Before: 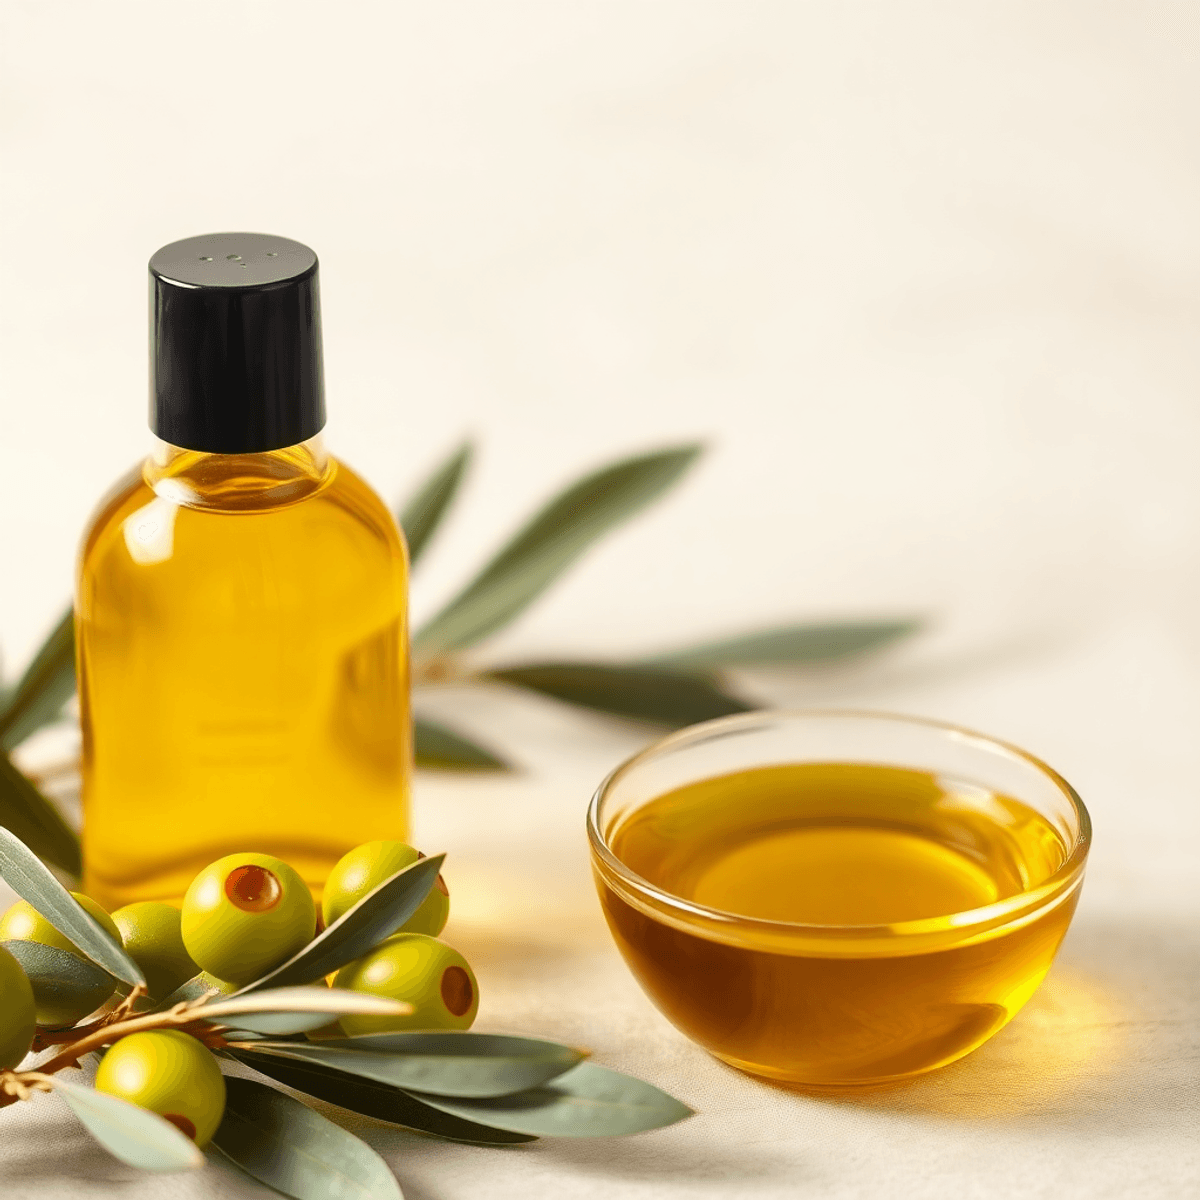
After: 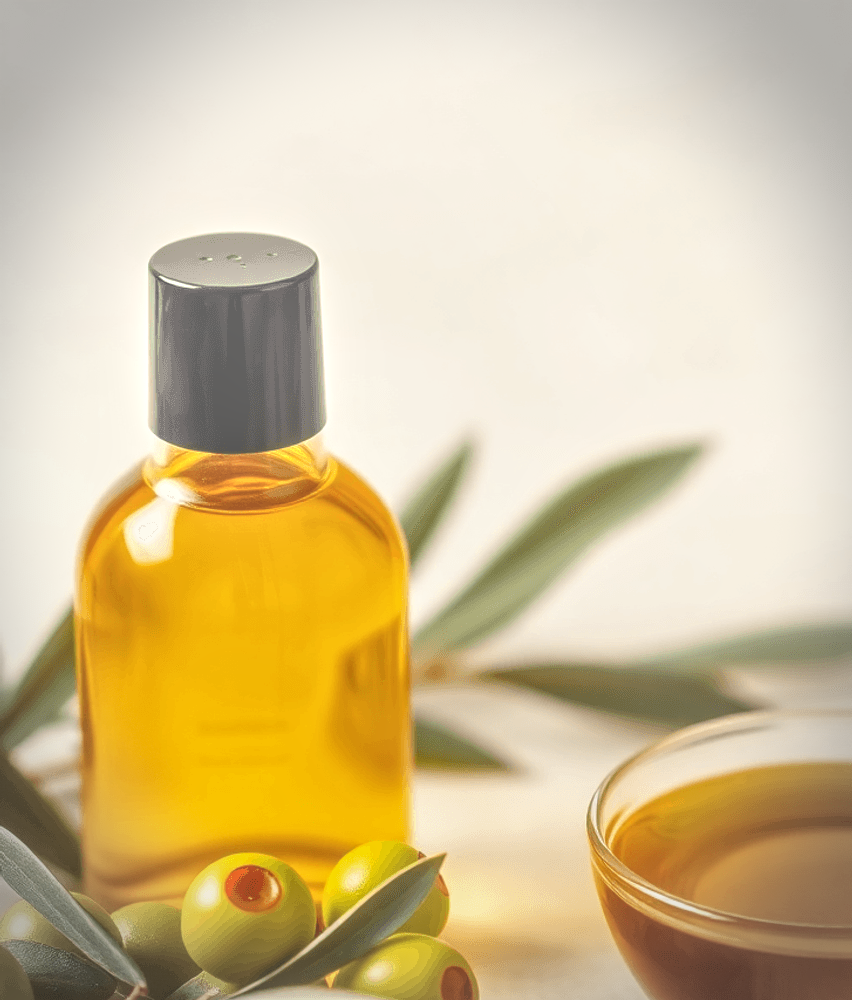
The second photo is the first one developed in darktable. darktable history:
crop: right 28.969%, bottom 16.414%
local contrast: highlights 72%, shadows 9%, midtone range 0.193
vignetting: automatic ratio true, dithering 8-bit output
